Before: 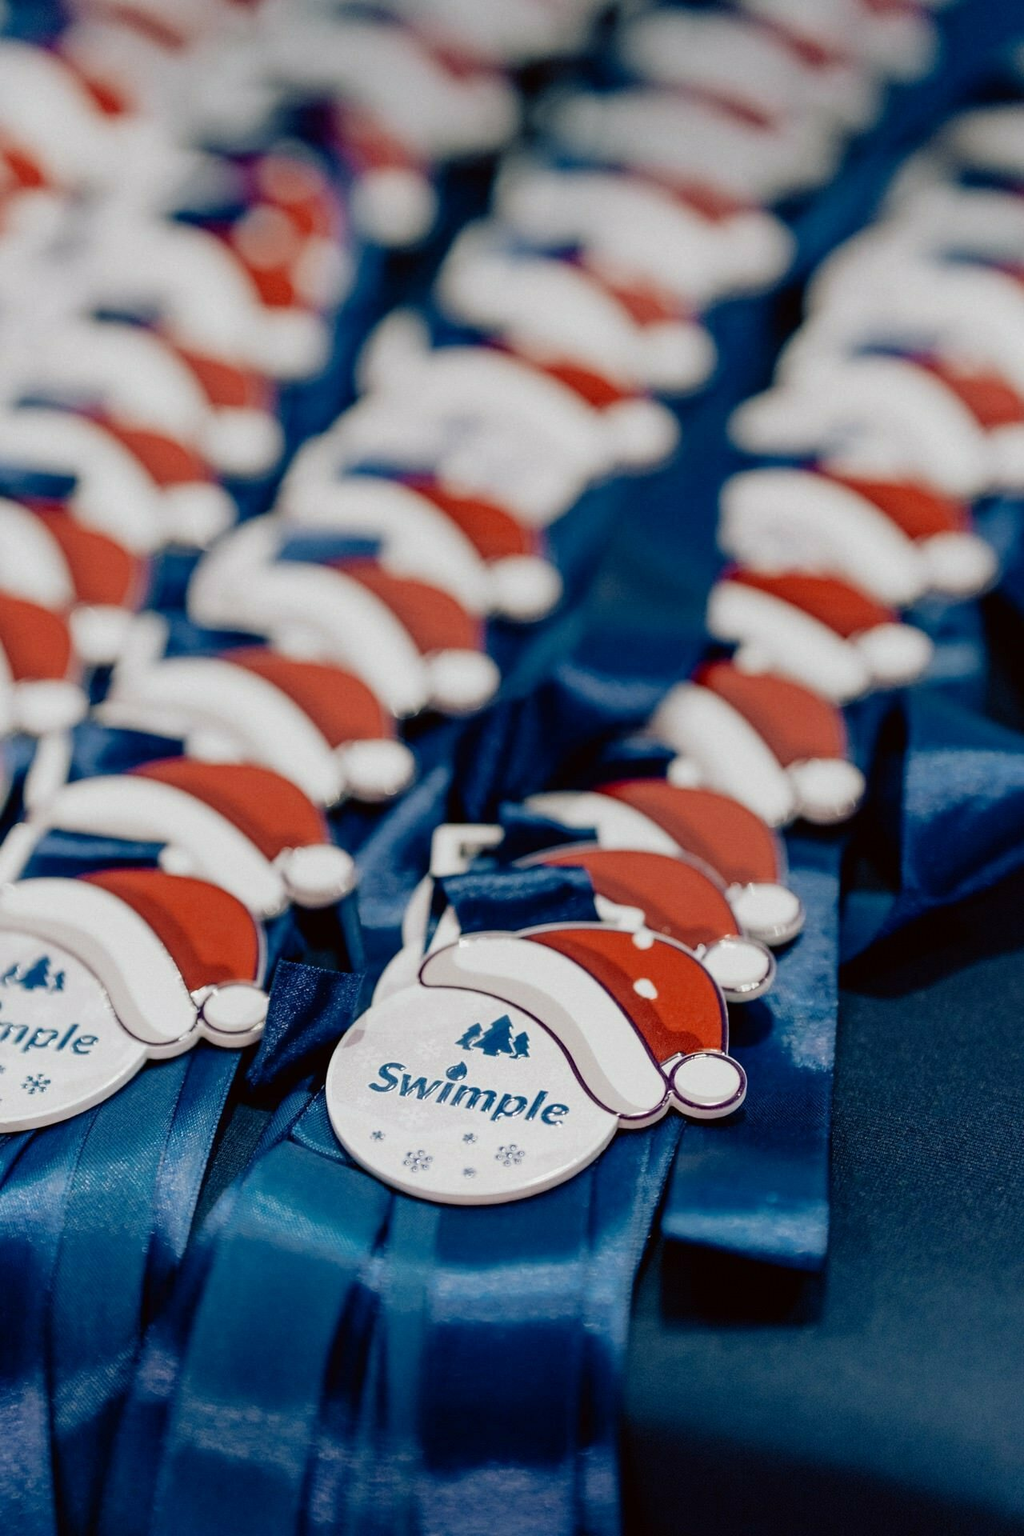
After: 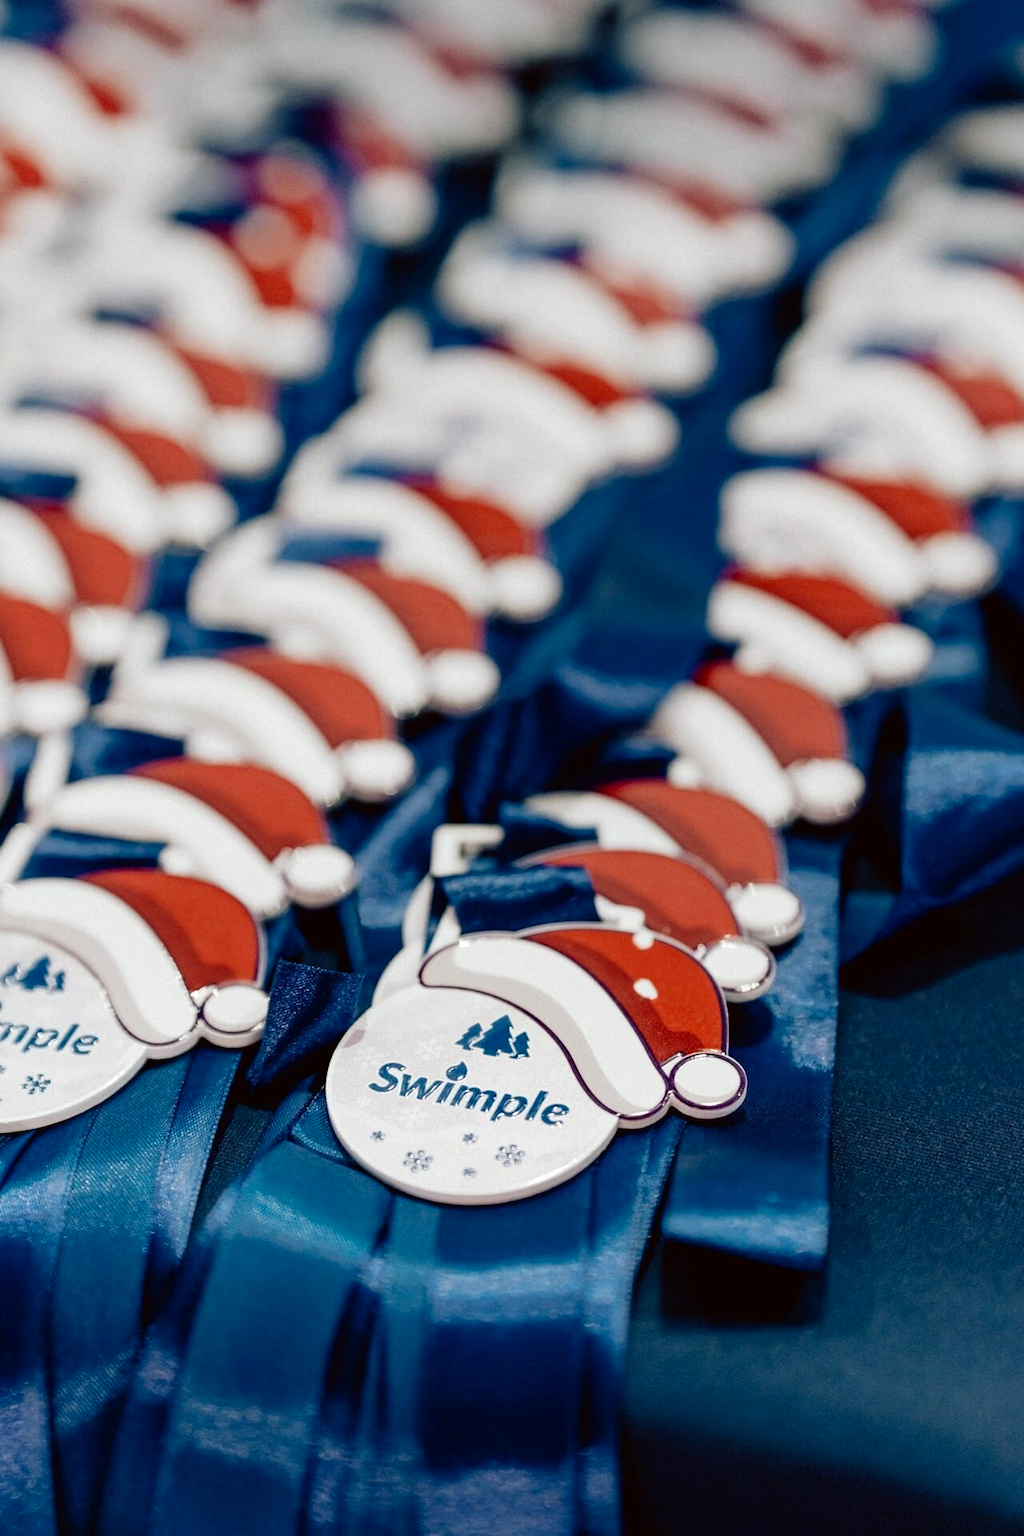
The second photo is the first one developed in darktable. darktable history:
exposure: black level correction 0, exposure 0.3 EV, compensate highlight preservation false
contrast brightness saturation: contrast 0.03, brightness -0.04
